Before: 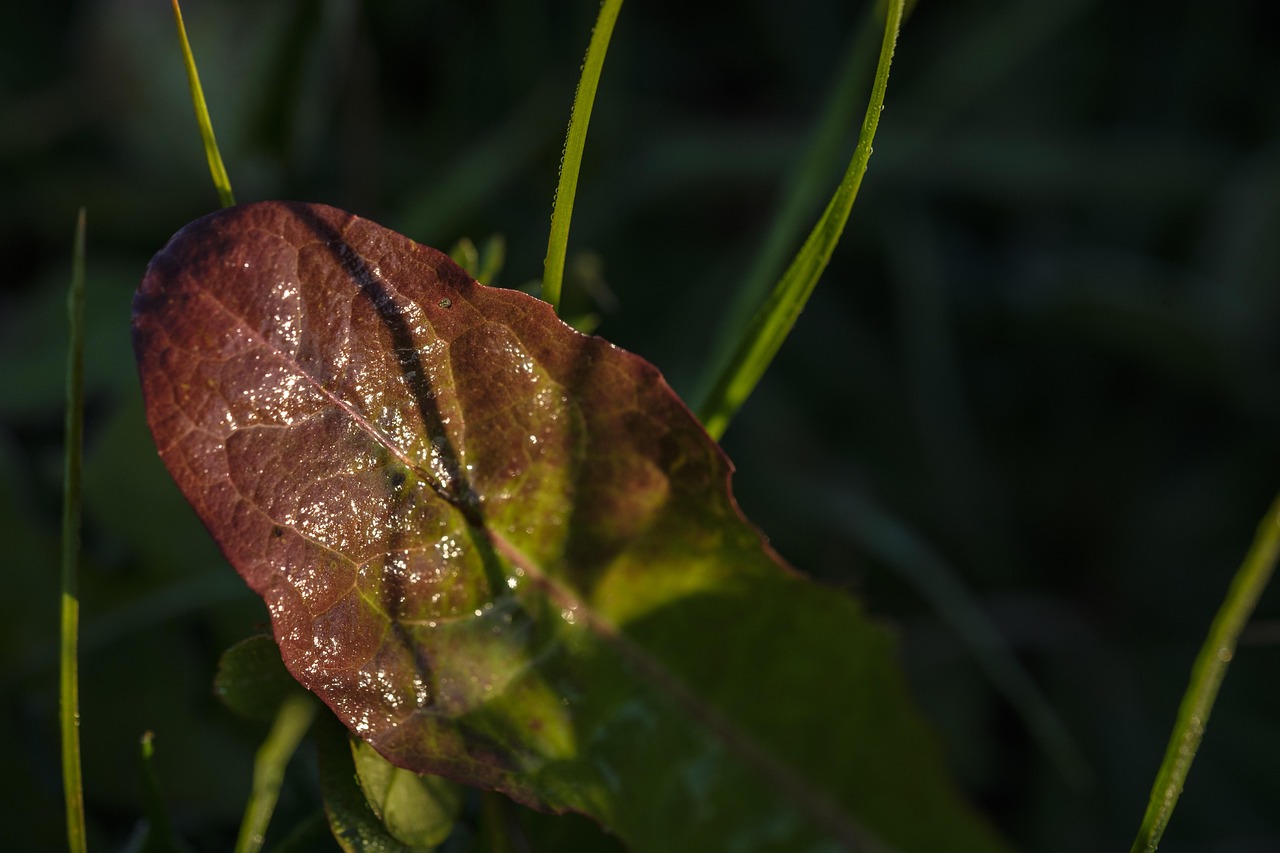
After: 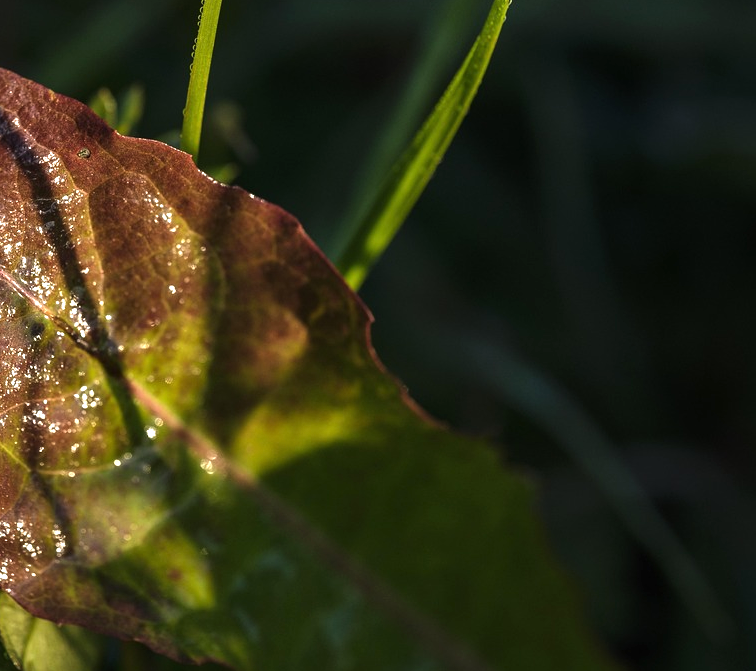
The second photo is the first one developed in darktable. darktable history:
exposure: black level correction 0, exposure 0.6 EV, compensate highlight preservation false
crop and rotate: left 28.256%, top 17.734%, right 12.656%, bottom 3.573%
tone equalizer: -8 EV -0.417 EV, -7 EV -0.389 EV, -6 EV -0.333 EV, -5 EV -0.222 EV, -3 EV 0.222 EV, -2 EV 0.333 EV, -1 EV 0.389 EV, +0 EV 0.417 EV, edges refinement/feathering 500, mask exposure compensation -1.57 EV, preserve details no
